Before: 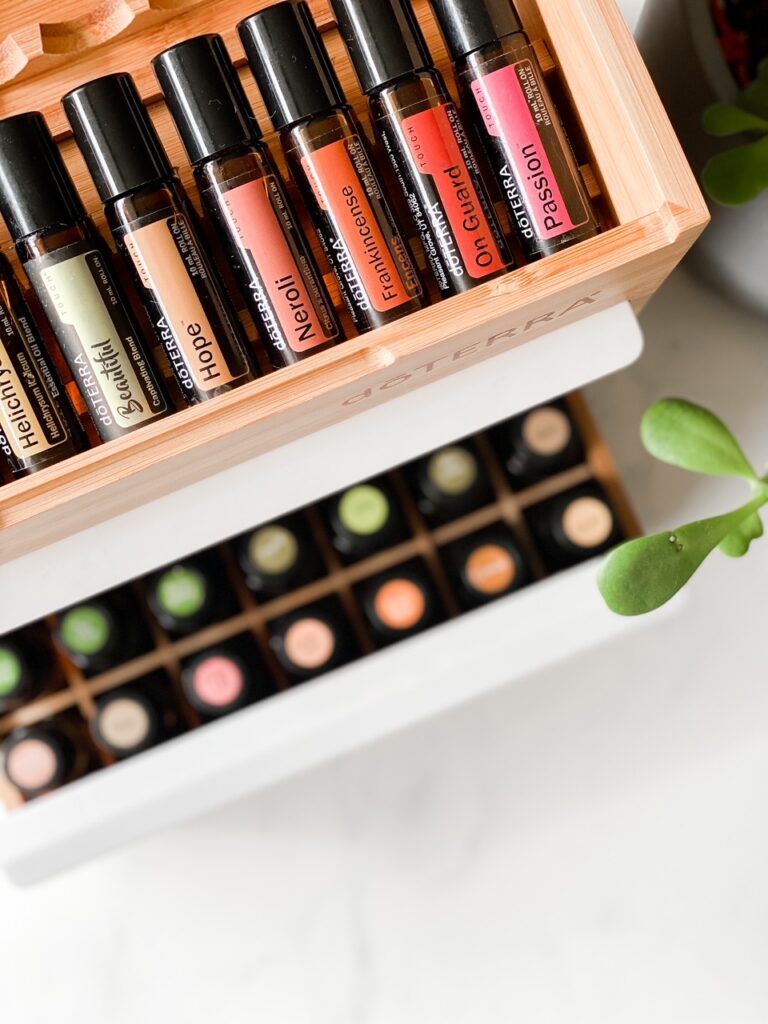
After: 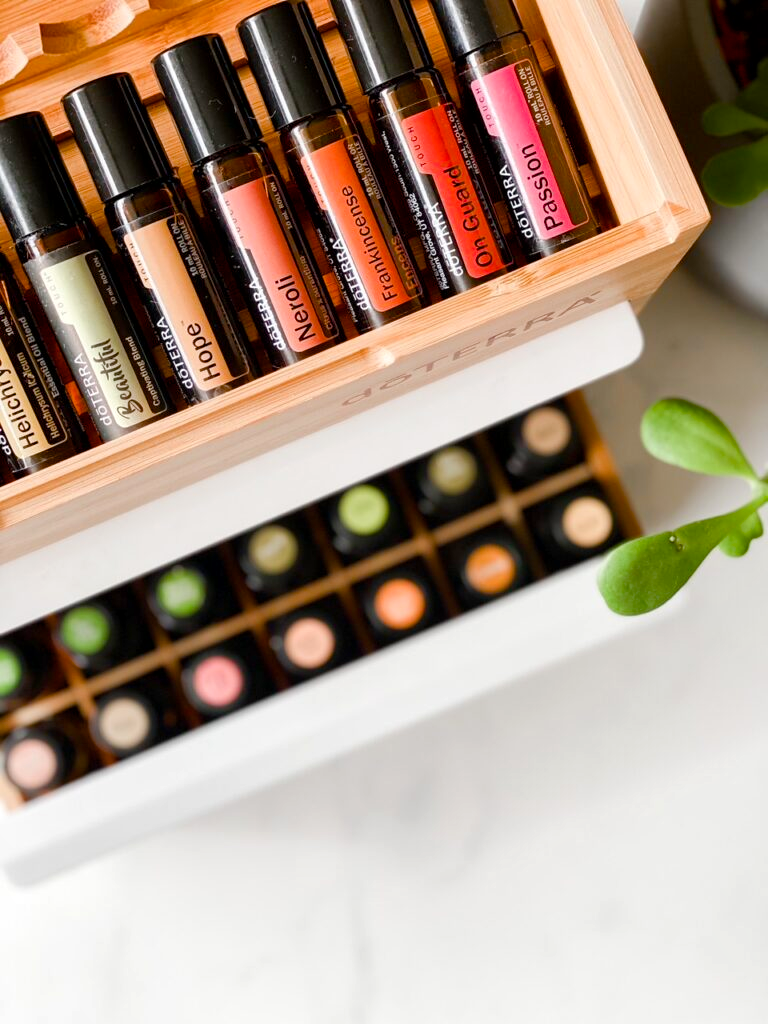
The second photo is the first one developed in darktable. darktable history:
color balance rgb: perceptual saturation grading › global saturation 35%, perceptual saturation grading › highlights -30%, perceptual saturation grading › shadows 35%, perceptual brilliance grading › global brilliance 3%, perceptual brilliance grading › highlights -3%, perceptual brilliance grading › shadows 3%
local contrast: mode bilateral grid, contrast 20, coarseness 50, detail 120%, midtone range 0.2
color balance: contrast -0.5%
